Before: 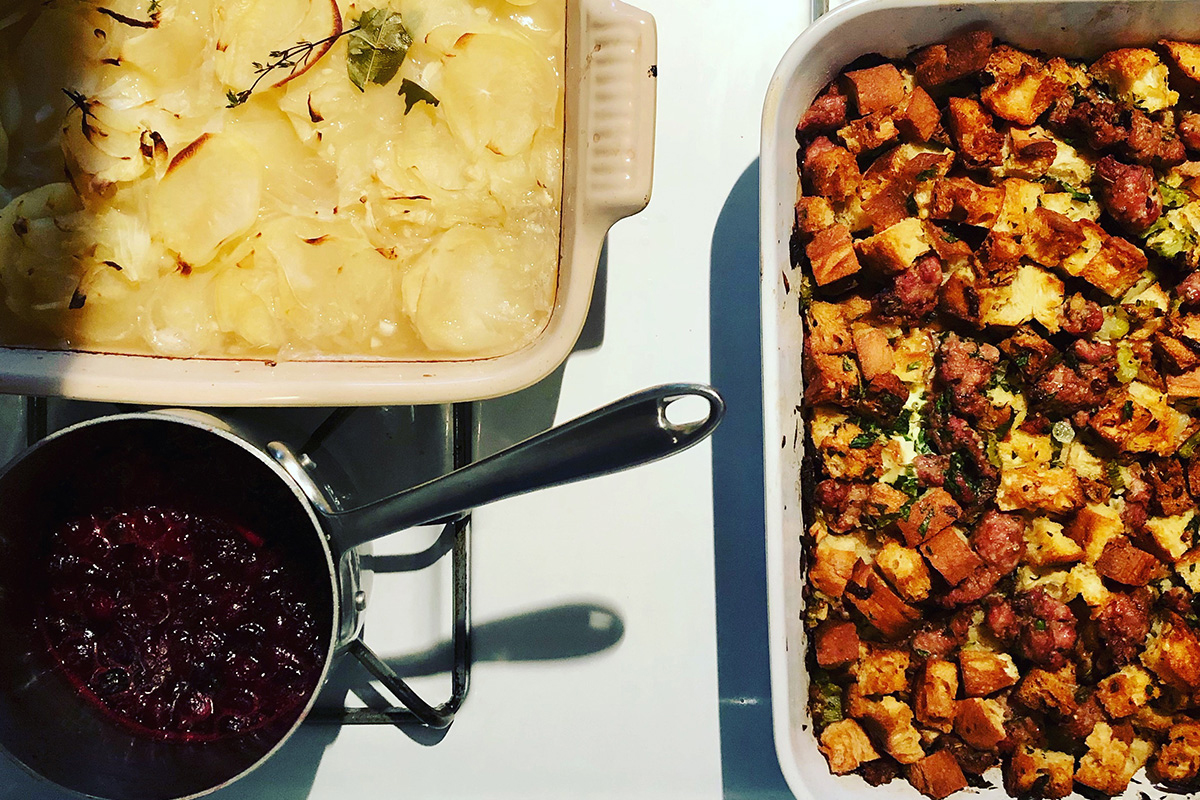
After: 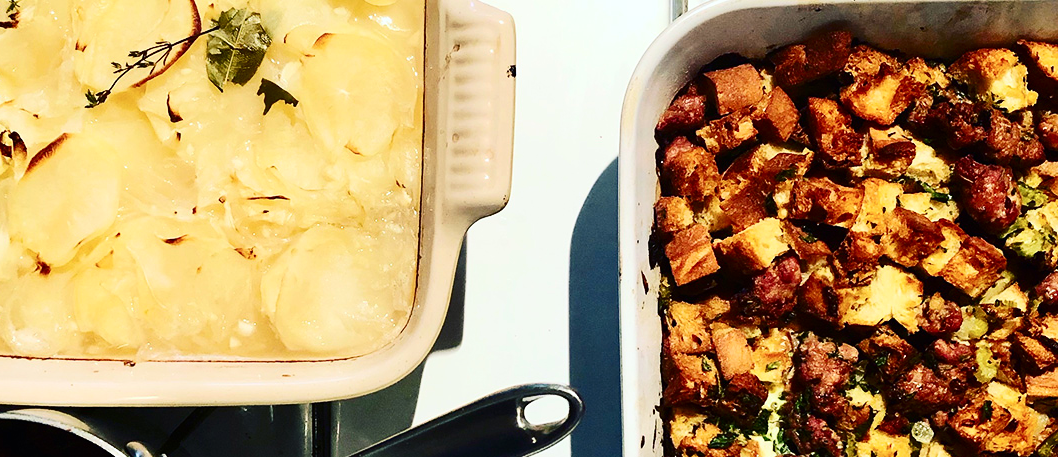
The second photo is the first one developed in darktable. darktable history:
crop and rotate: left 11.812%, bottom 42.776%
contrast brightness saturation: contrast 0.28
color zones: curves: ch0 [(0, 0.5) (0.143, 0.5) (0.286, 0.5) (0.429, 0.5) (0.571, 0.5) (0.714, 0.476) (0.857, 0.5) (1, 0.5)]; ch2 [(0, 0.5) (0.143, 0.5) (0.286, 0.5) (0.429, 0.5) (0.571, 0.5) (0.714, 0.487) (0.857, 0.5) (1, 0.5)]
